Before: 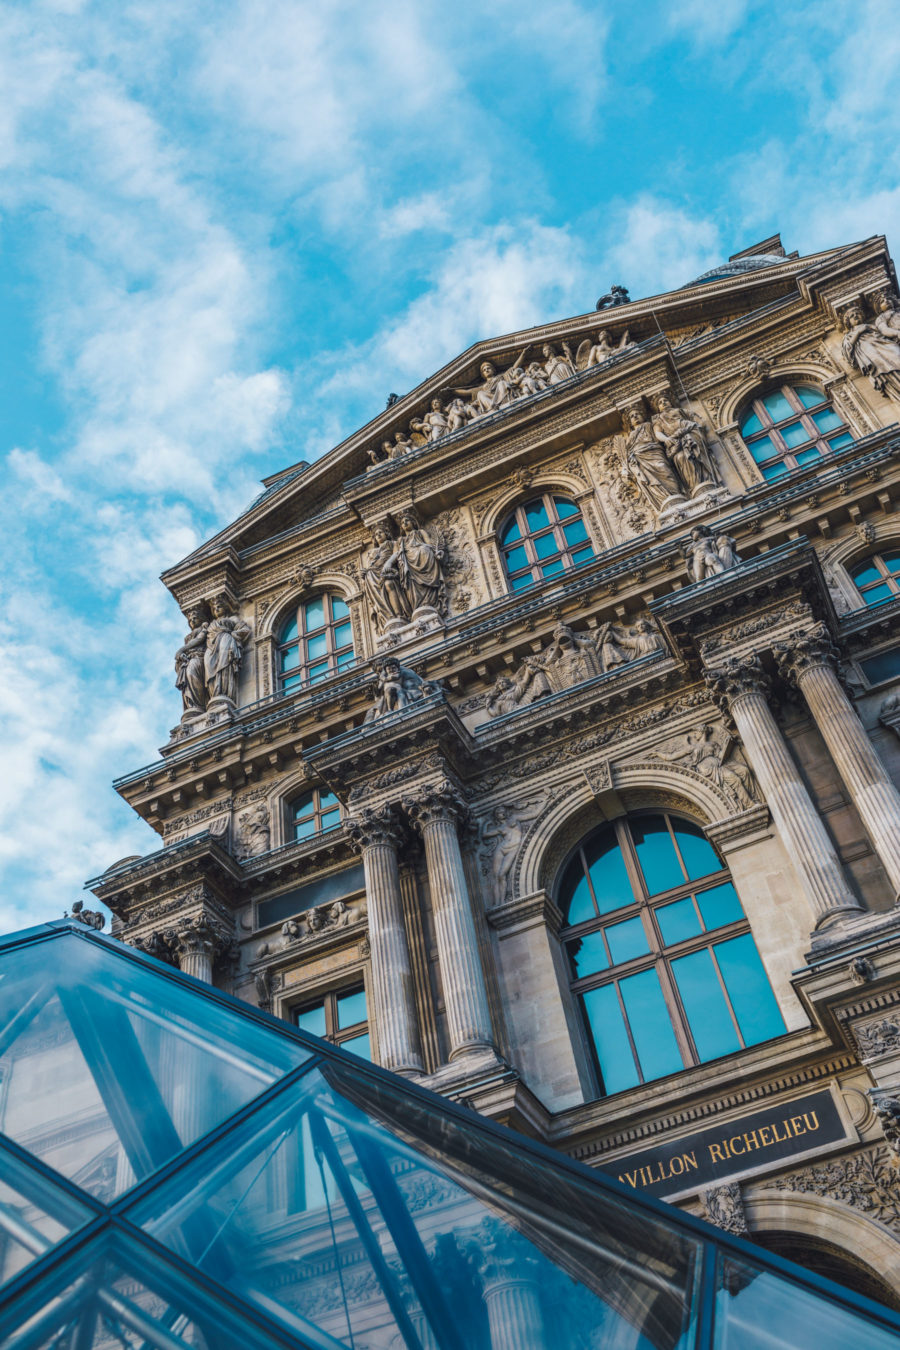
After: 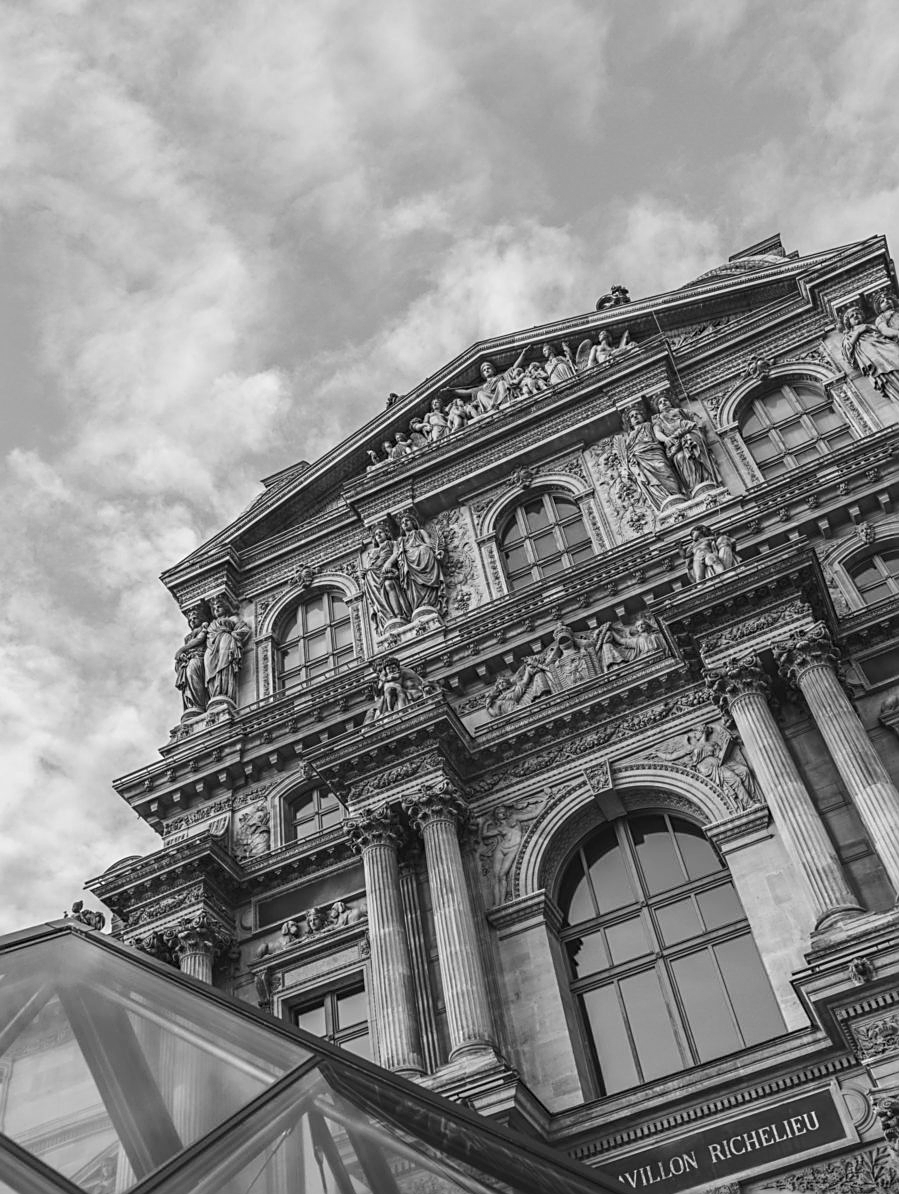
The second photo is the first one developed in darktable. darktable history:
sharpen: on, module defaults
crop and rotate: top 0%, bottom 11.49%
monochrome: on, module defaults
